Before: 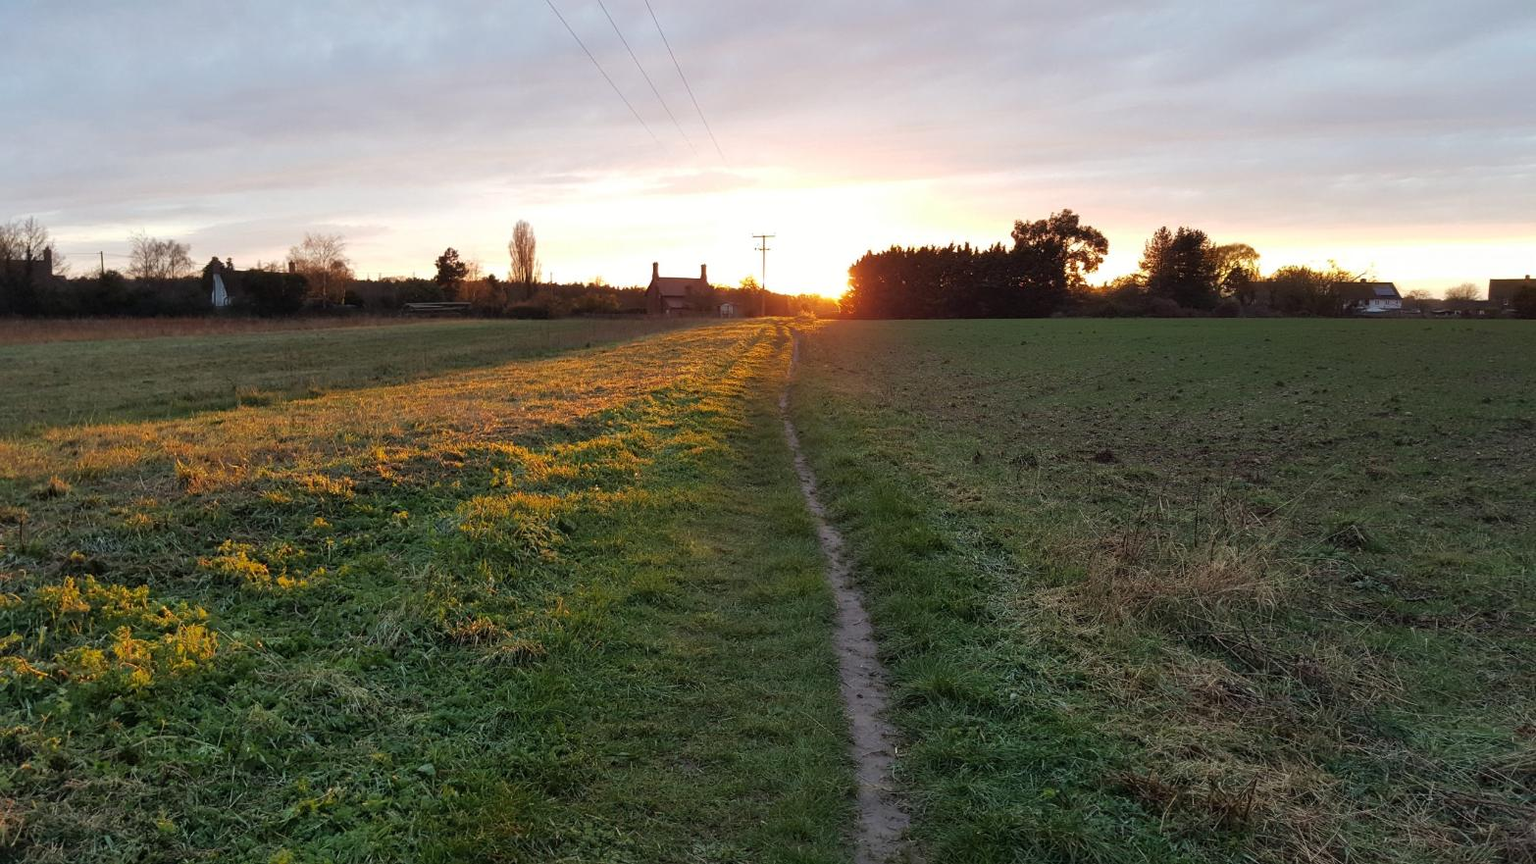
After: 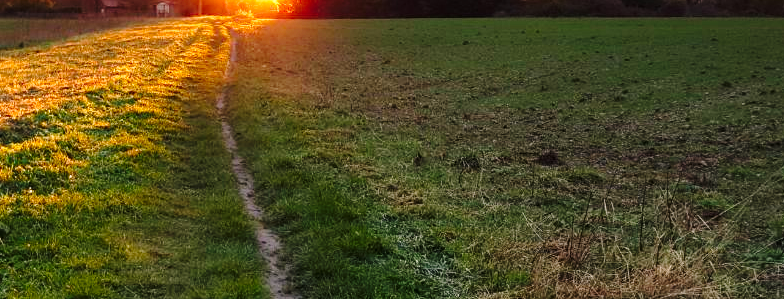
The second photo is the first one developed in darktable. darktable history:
color correction: highlights a* 3.48, highlights b* 1.84, saturation 1.2
base curve: curves: ch0 [(0, 0) (0.028, 0.03) (0.121, 0.232) (0.46, 0.748) (0.859, 0.968) (1, 1)], preserve colors none
contrast equalizer: octaves 7, y [[0.5, 0.5, 0.472, 0.5, 0.5, 0.5], [0.5 ×6], [0.5 ×6], [0 ×6], [0 ×6]], mix -0.985
tone equalizer: -8 EV -0.742 EV, -7 EV -0.691 EV, -6 EV -0.569 EV, -5 EV -0.416 EV, -3 EV 0.398 EV, -2 EV 0.6 EV, -1 EV 0.683 EV, +0 EV 0.75 EV, edges refinement/feathering 500, mask exposure compensation -1.57 EV, preserve details guided filter
crop: left 36.914%, top 34.905%, right 13.001%, bottom 31.087%
